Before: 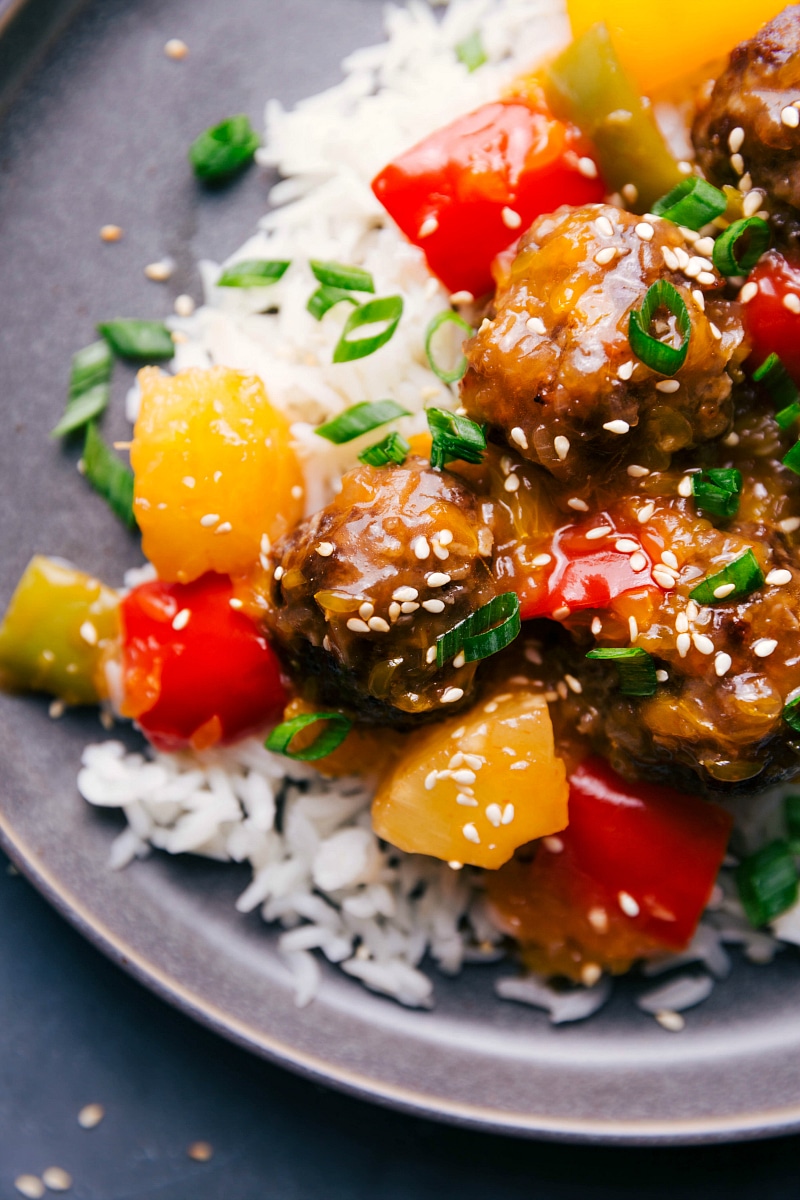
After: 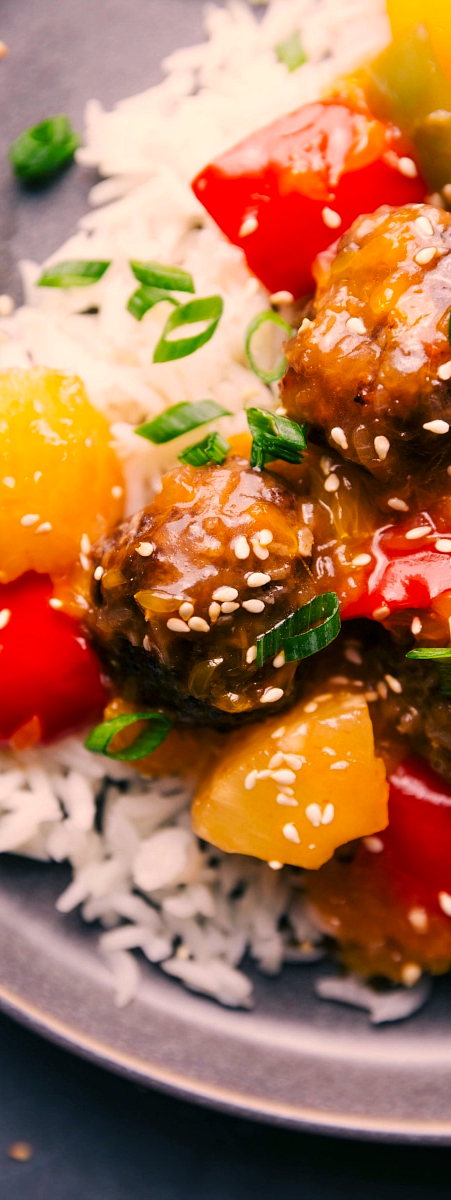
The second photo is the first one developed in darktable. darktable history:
color correction: highlights a* 11.55, highlights b* 11.57
crop and rotate: left 22.531%, right 21.04%
